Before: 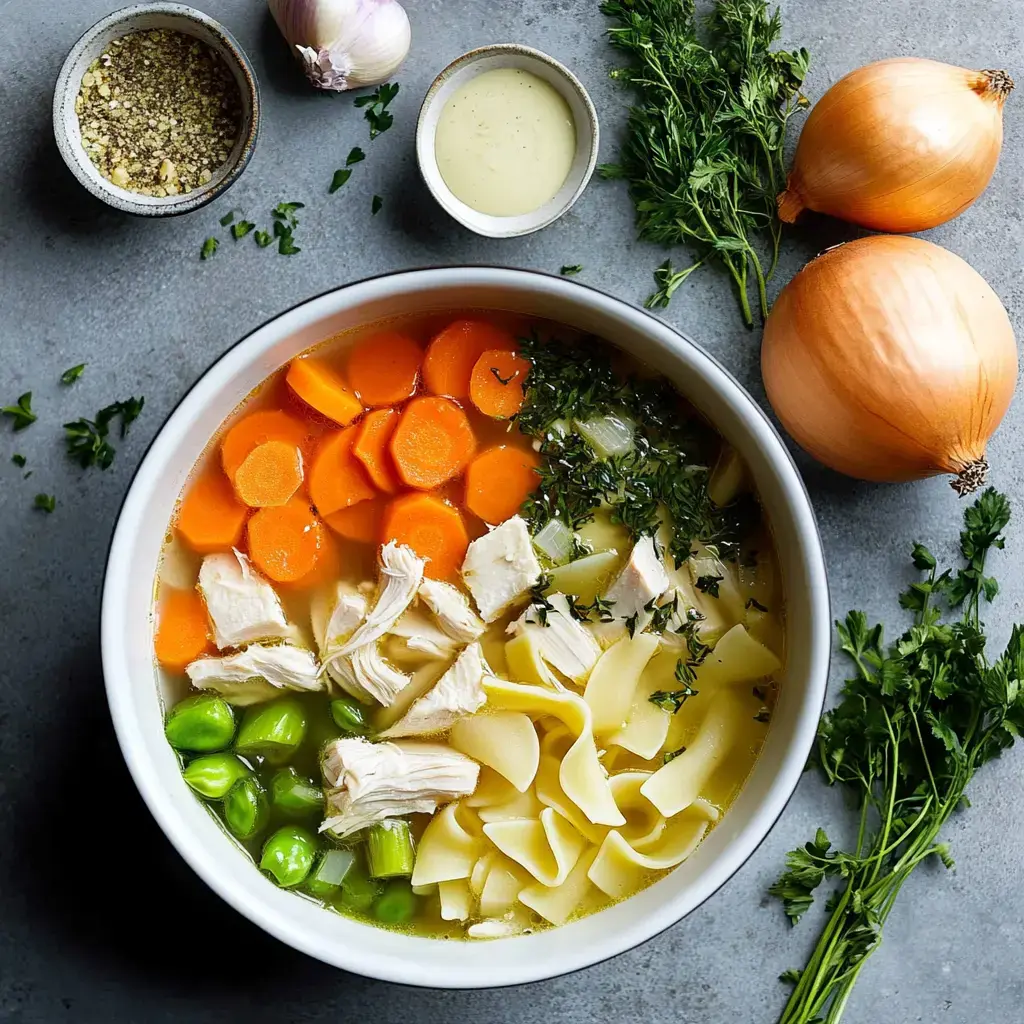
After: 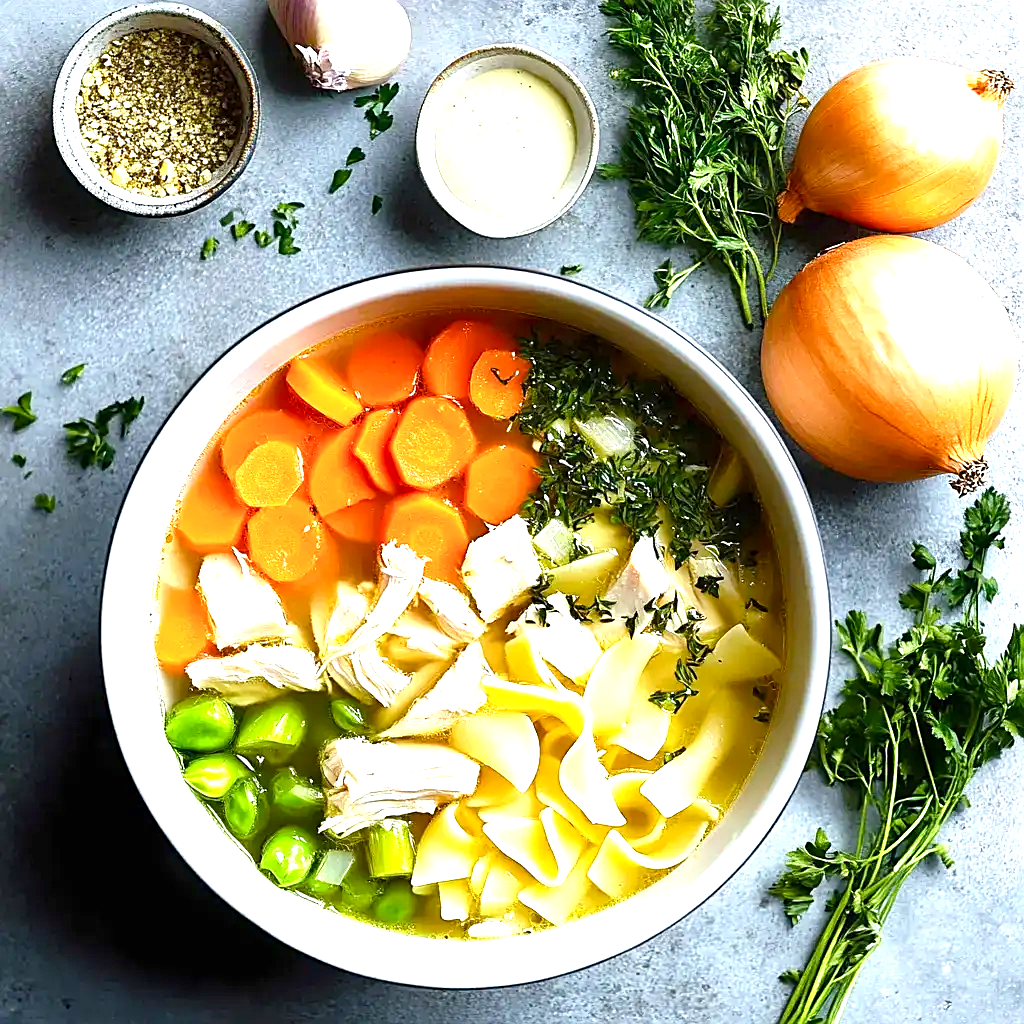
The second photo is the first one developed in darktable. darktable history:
color balance rgb: shadows lift › luminance -10.074%, perceptual saturation grading › global saturation 15.334%, perceptual saturation grading › highlights -19.301%, perceptual saturation grading › shadows 20.561%, global vibrance 20%
sharpen: on, module defaults
exposure: black level correction 0, exposure 1.199 EV, compensate highlight preservation false
